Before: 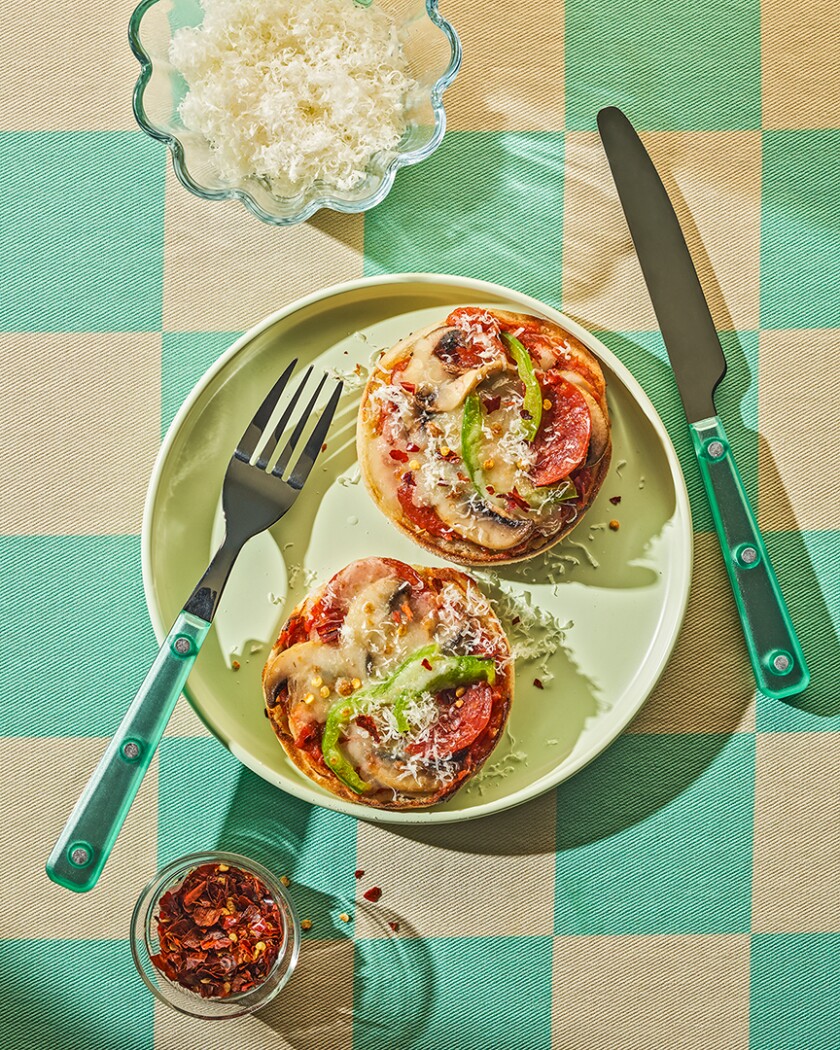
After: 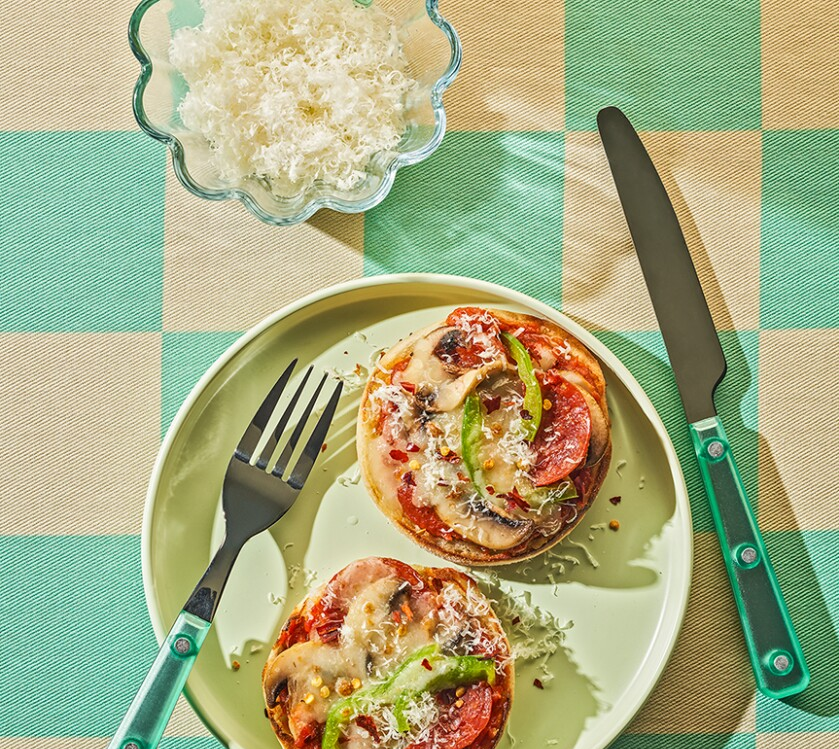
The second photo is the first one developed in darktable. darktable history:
crop: bottom 28.576%
white balance: emerald 1
